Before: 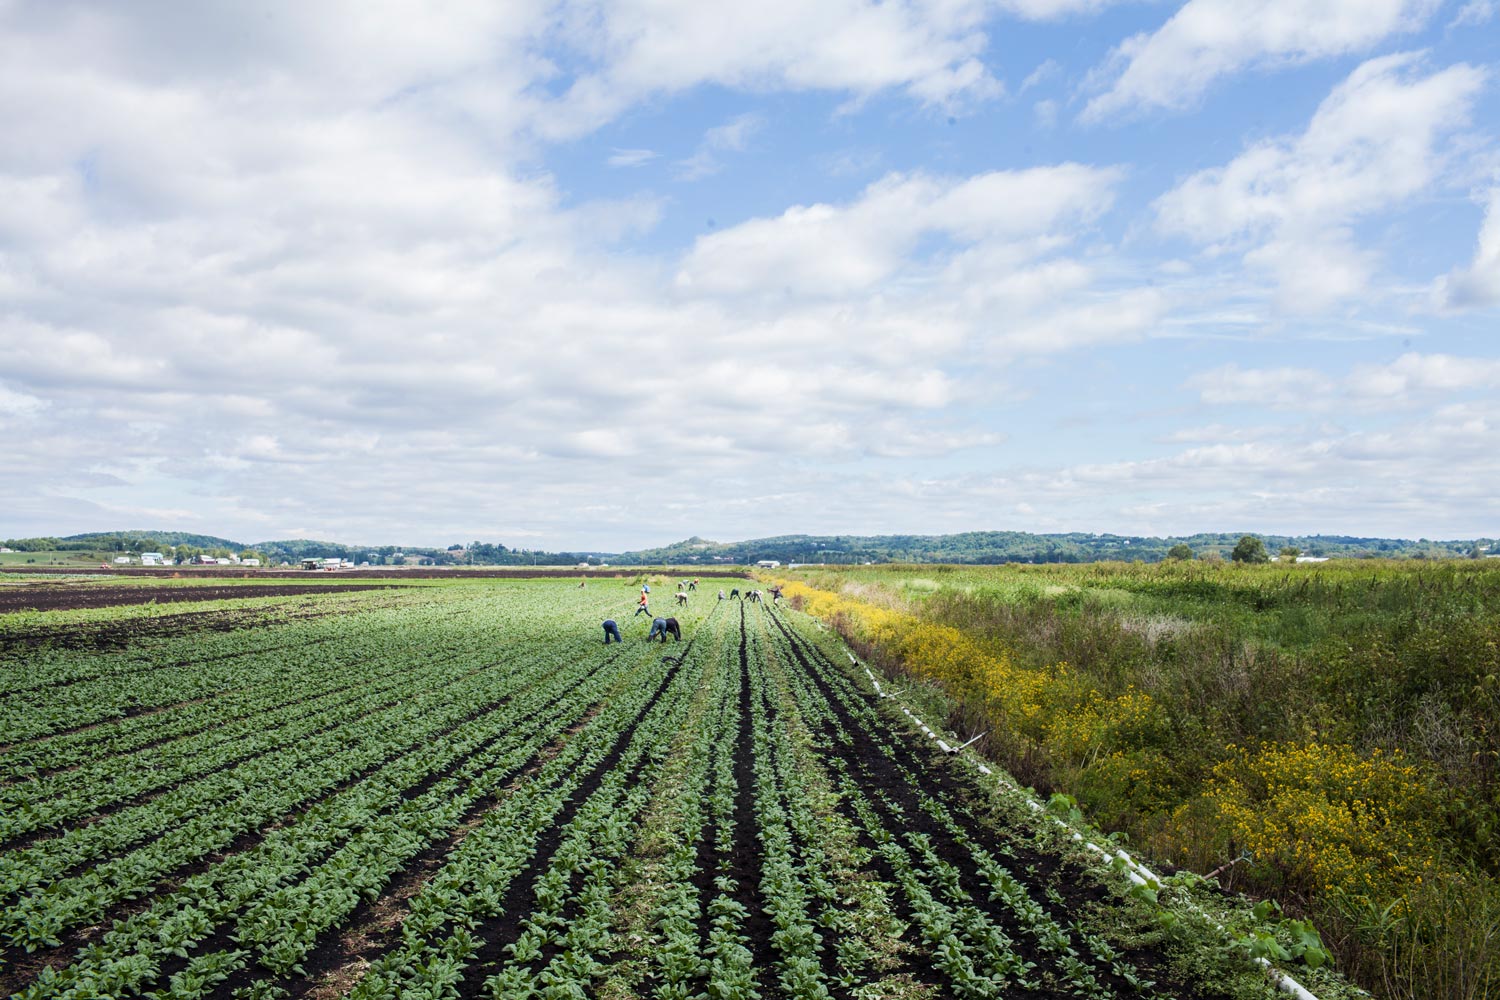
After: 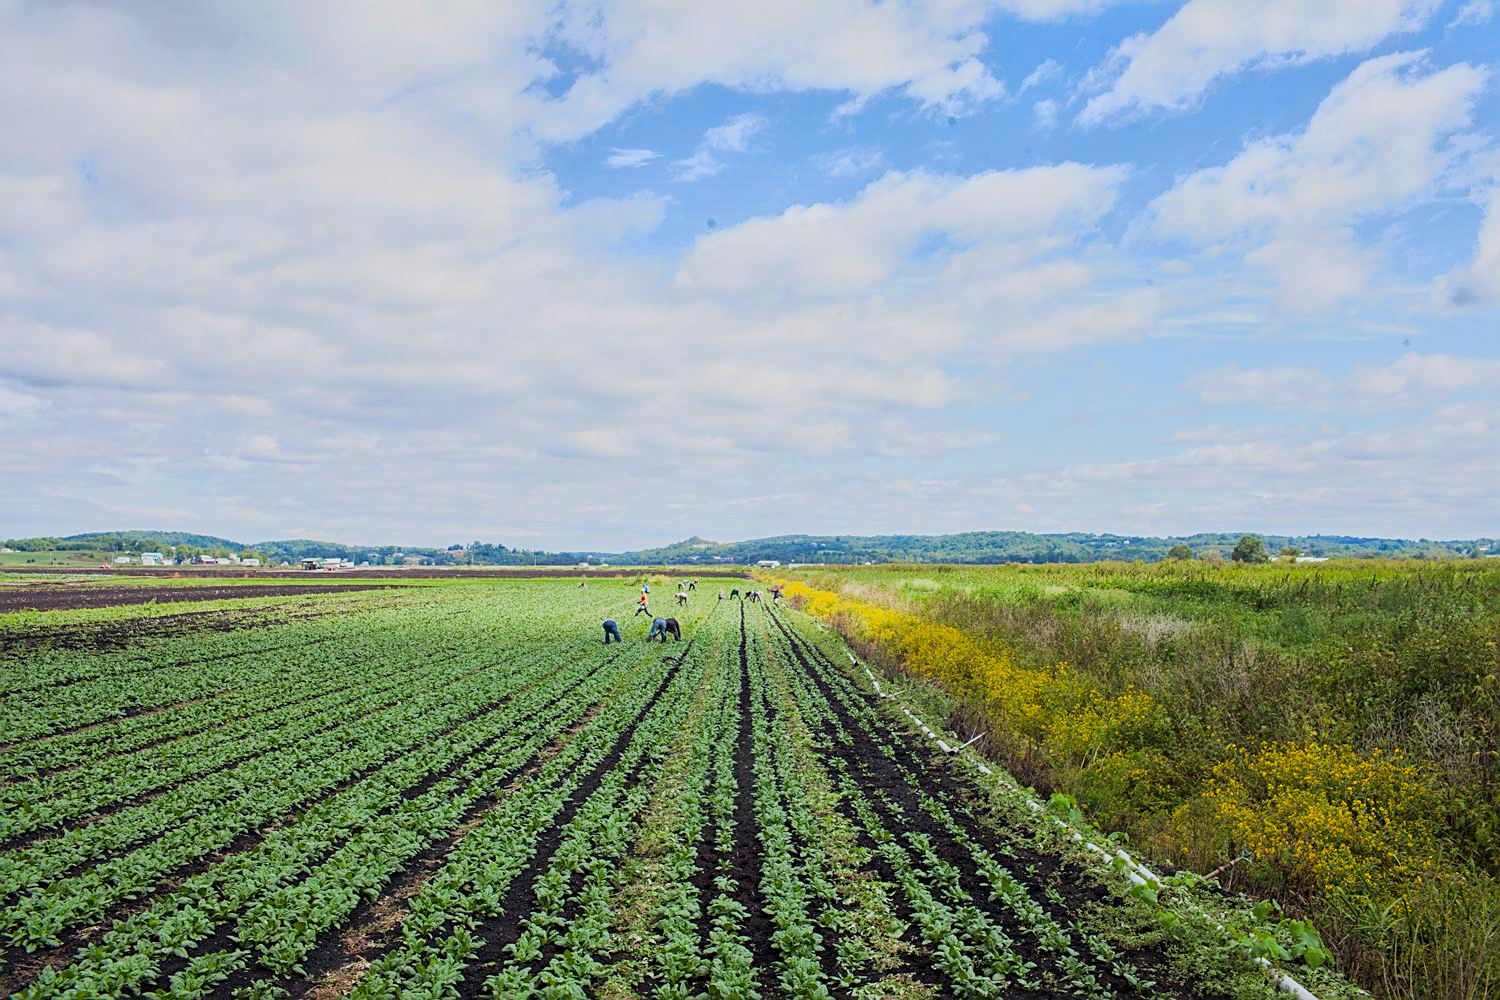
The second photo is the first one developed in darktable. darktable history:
exposure: black level correction 0, exposure 1.1 EV, compensate highlight preservation false
sharpen: on, module defaults
global tonemap: drago (1, 100), detail 1
